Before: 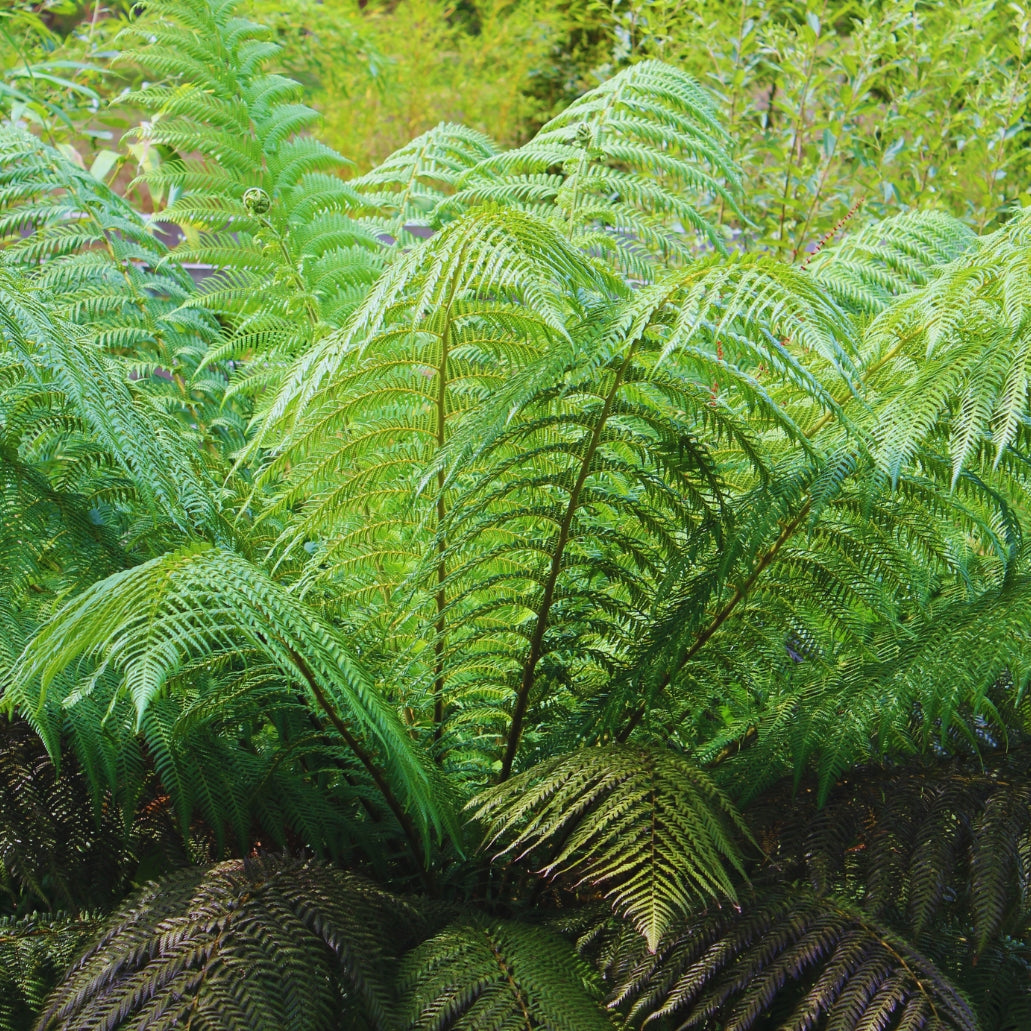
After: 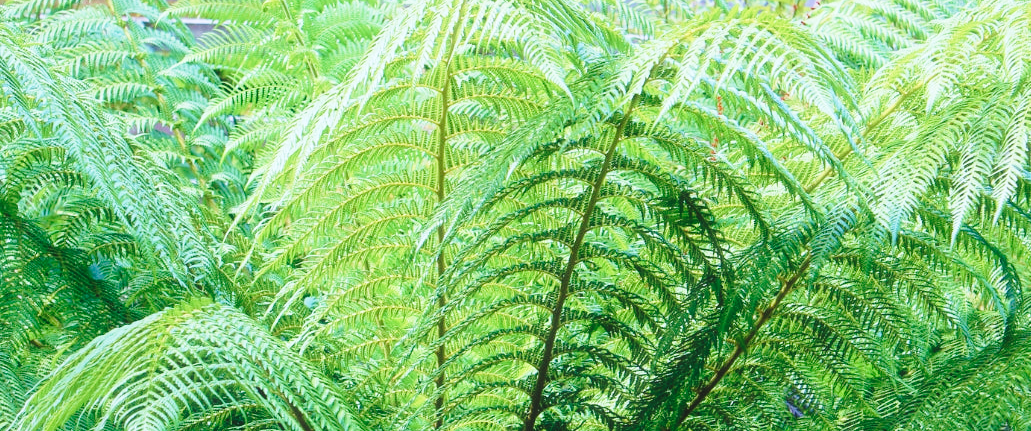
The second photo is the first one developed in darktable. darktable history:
base curve: curves: ch0 [(0, 0) (0.028, 0.03) (0.121, 0.232) (0.46, 0.748) (0.859, 0.968) (1, 1)], preserve colors none
haze removal: strength -0.05
color calibration: x 0.372, y 0.386, temperature 4283.97 K
crop and rotate: top 23.84%, bottom 34.294%
tone equalizer: on, module defaults
